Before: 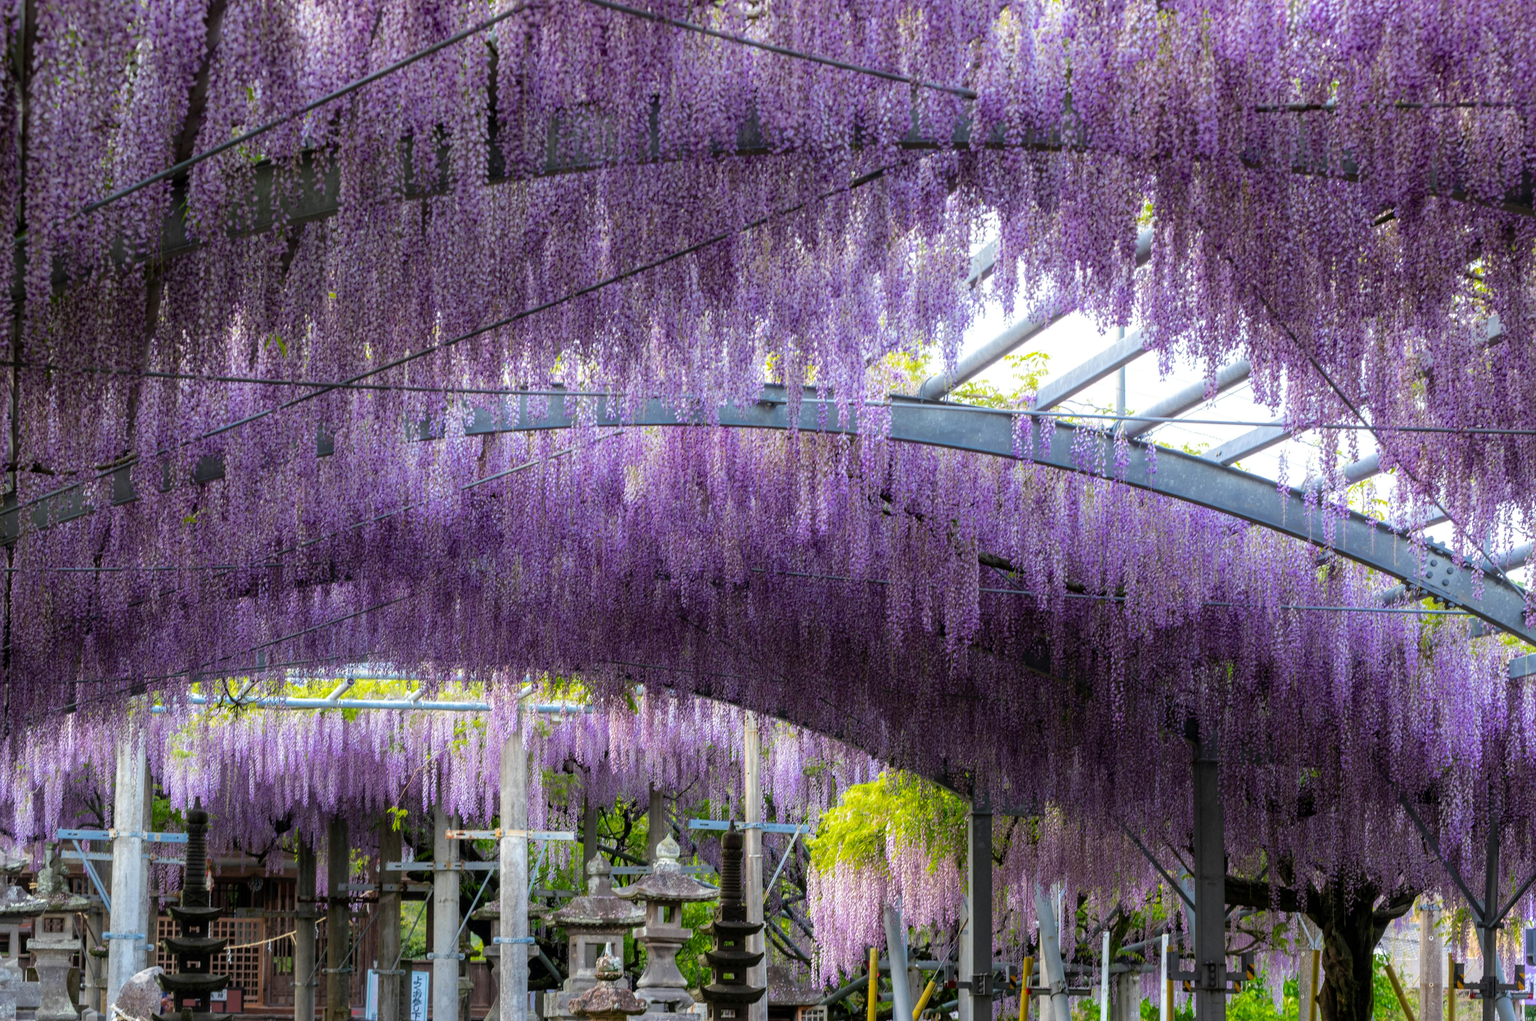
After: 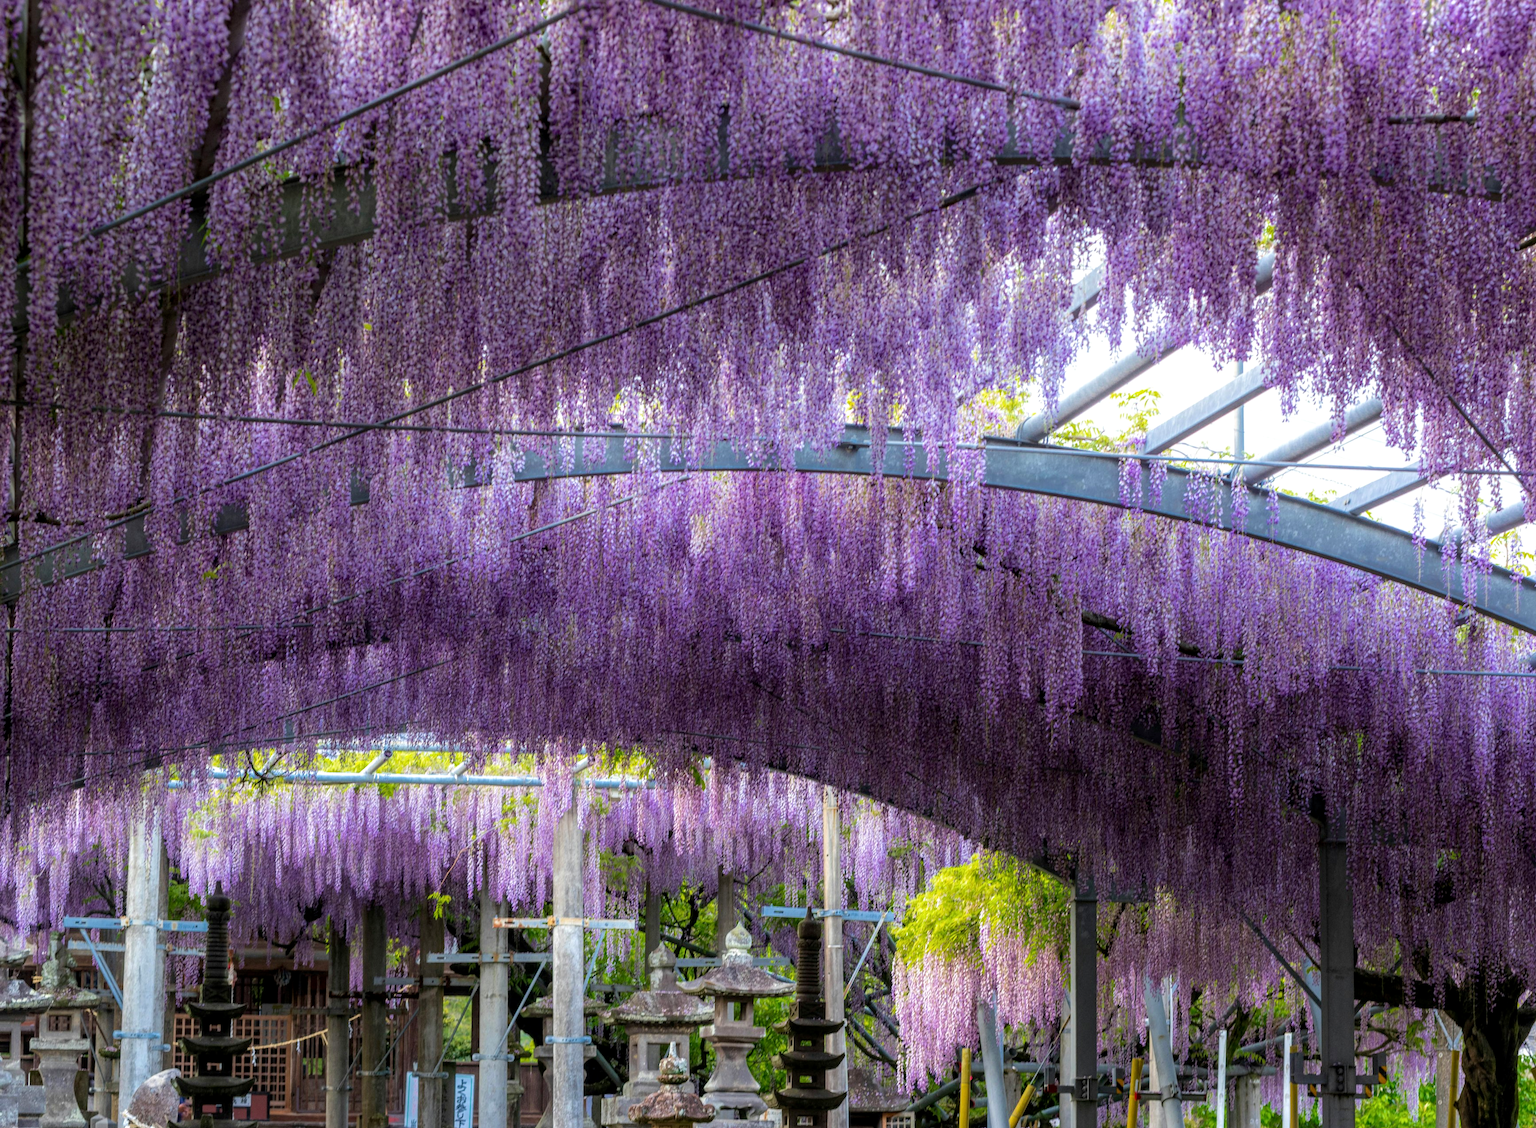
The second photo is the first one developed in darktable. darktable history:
crop: right 9.509%, bottom 0.031%
local contrast: highlights 100%, shadows 100%, detail 120%, midtone range 0.2
velvia: strength 17%
